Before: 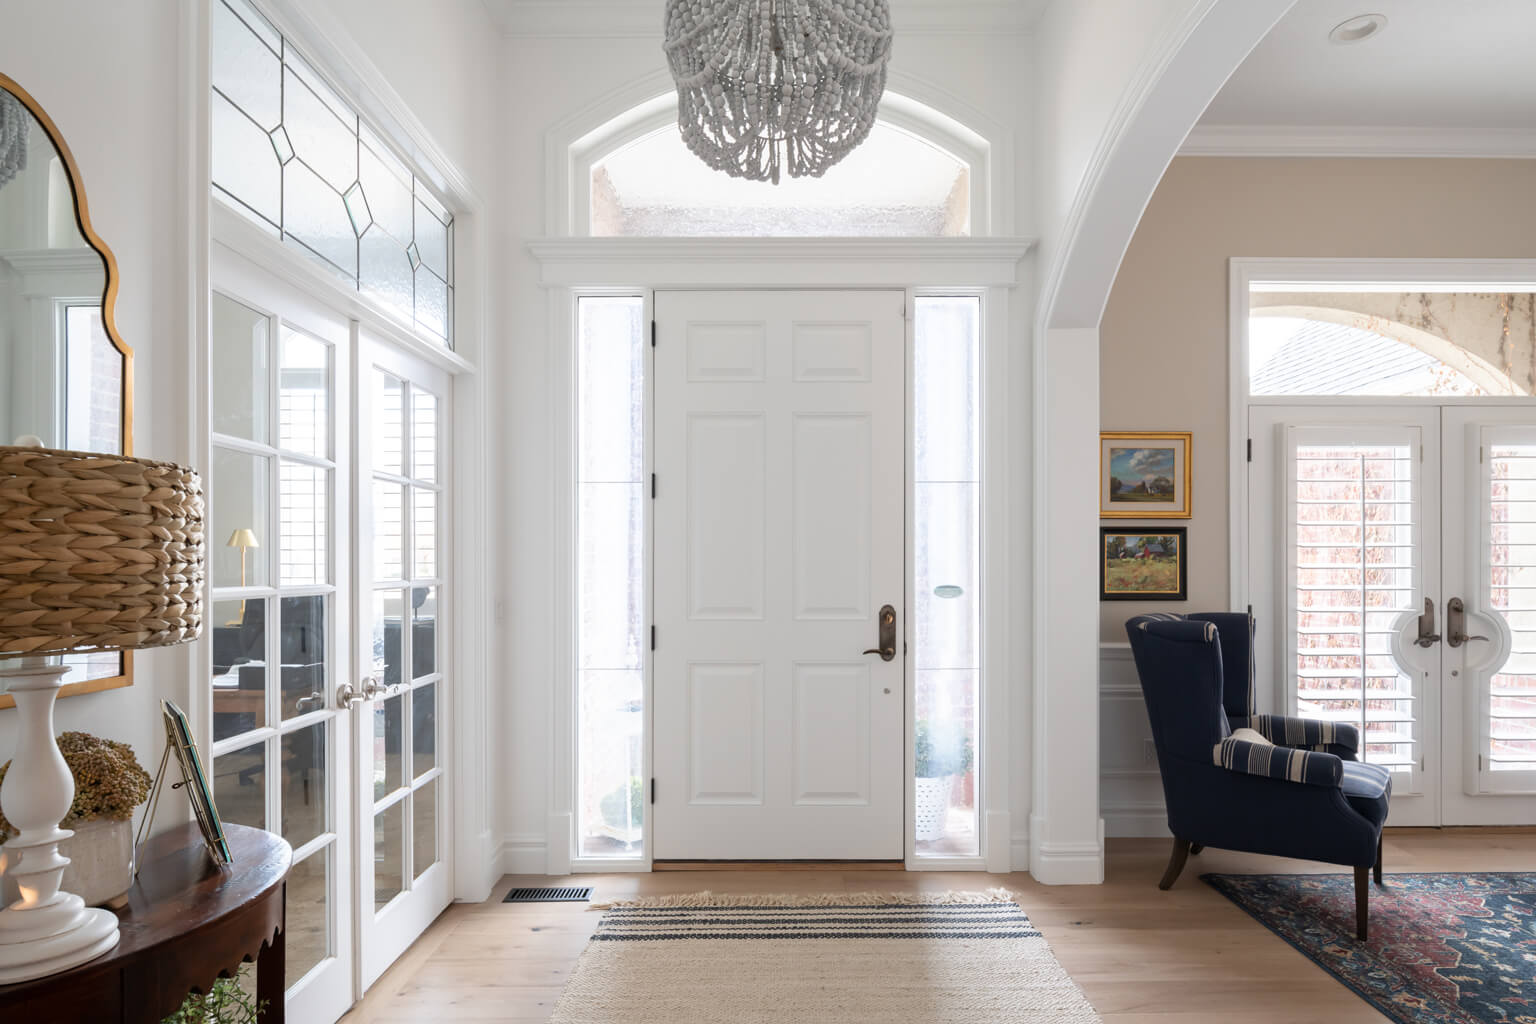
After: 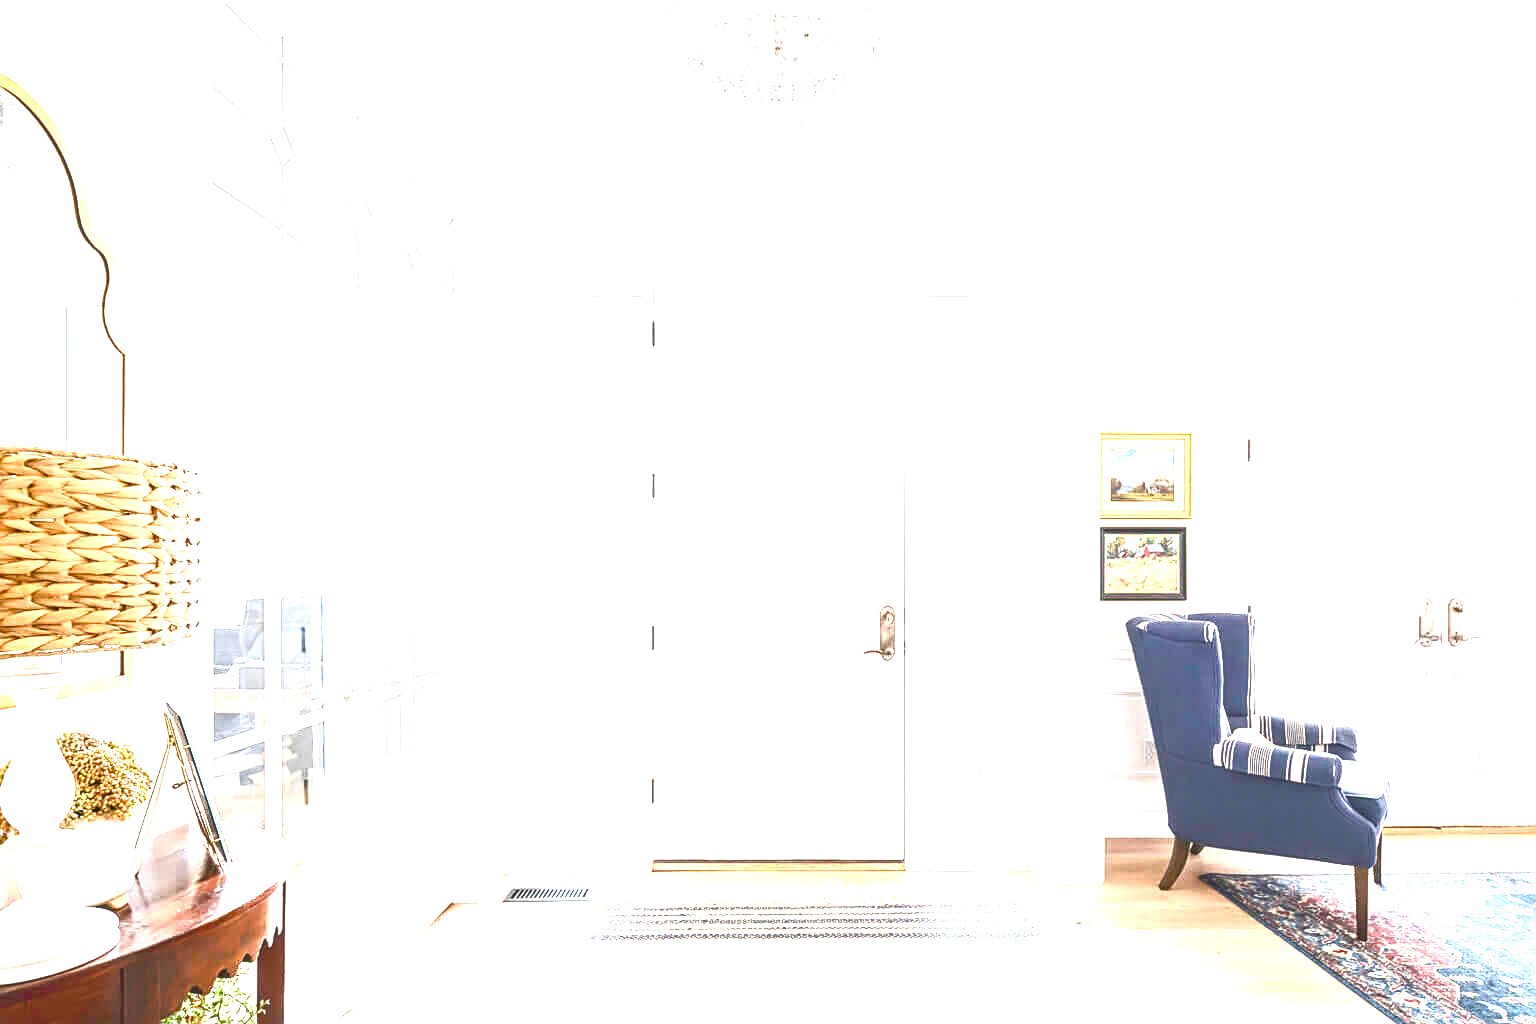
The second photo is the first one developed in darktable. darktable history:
contrast brightness saturation: brightness -0.208, saturation 0.078
color balance rgb: linear chroma grading › global chroma 9.838%, perceptual saturation grading › global saturation 0.877%, perceptual saturation grading › highlights -25.684%, perceptual saturation grading › shadows 29.667%, perceptual brilliance grading › global brilliance 19.56%
sharpen: on, module defaults
local contrast: on, module defaults
tone equalizer: -8 EV 1.98 EV, -7 EV 1.99 EV, -6 EV 1.96 EV, -5 EV 1.97 EV, -4 EV 2 EV, -3 EV 1.47 EV, -2 EV 0.976 EV, -1 EV 0.495 EV, edges refinement/feathering 500, mask exposure compensation -1.57 EV, preserve details no
exposure: black level correction 0, exposure 0.7 EV, compensate highlight preservation false
